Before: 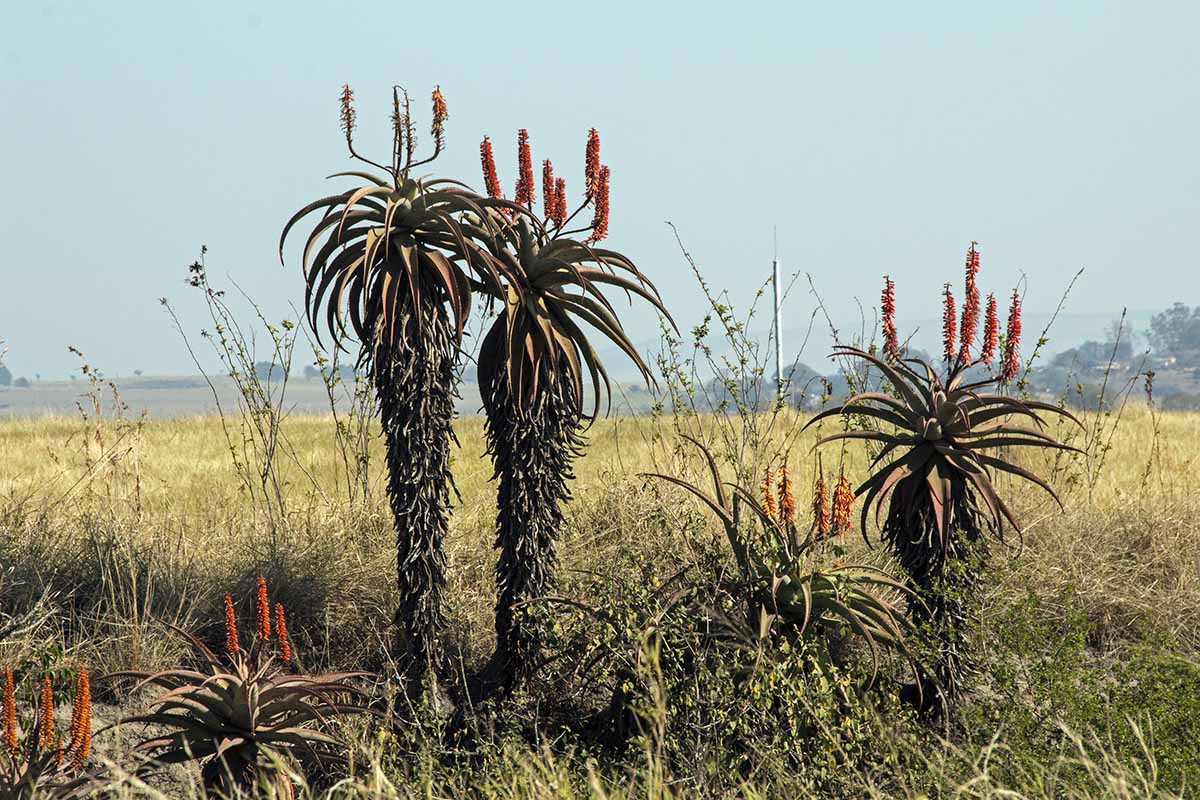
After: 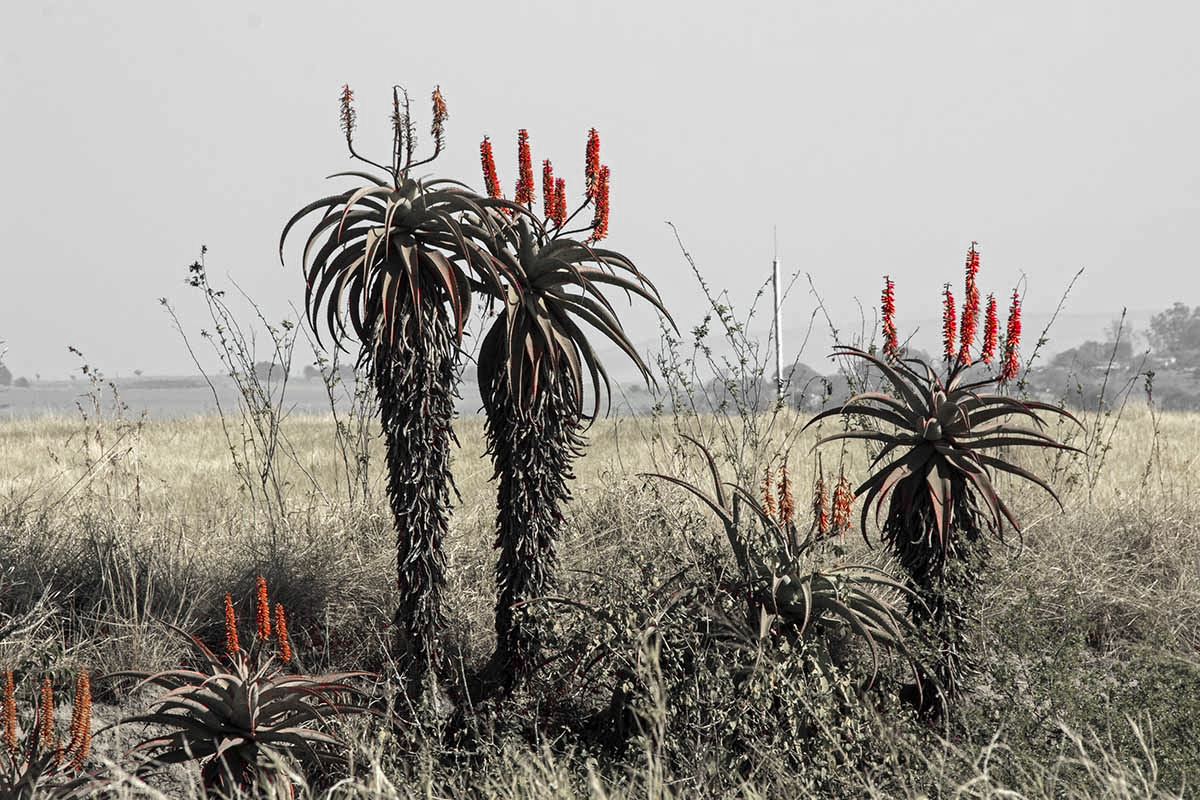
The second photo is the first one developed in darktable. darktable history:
color zones: curves: ch1 [(0, 0.831) (0.08, 0.771) (0.157, 0.268) (0.241, 0.207) (0.562, -0.005) (0.714, -0.013) (0.876, 0.01) (1, 0.831)]
